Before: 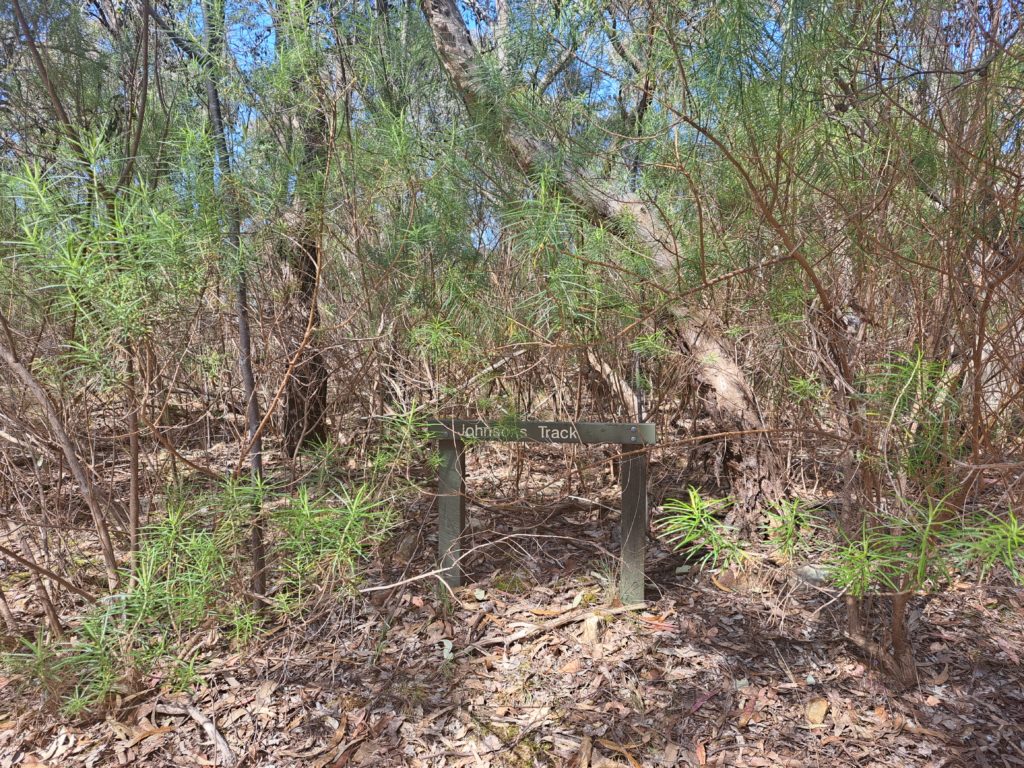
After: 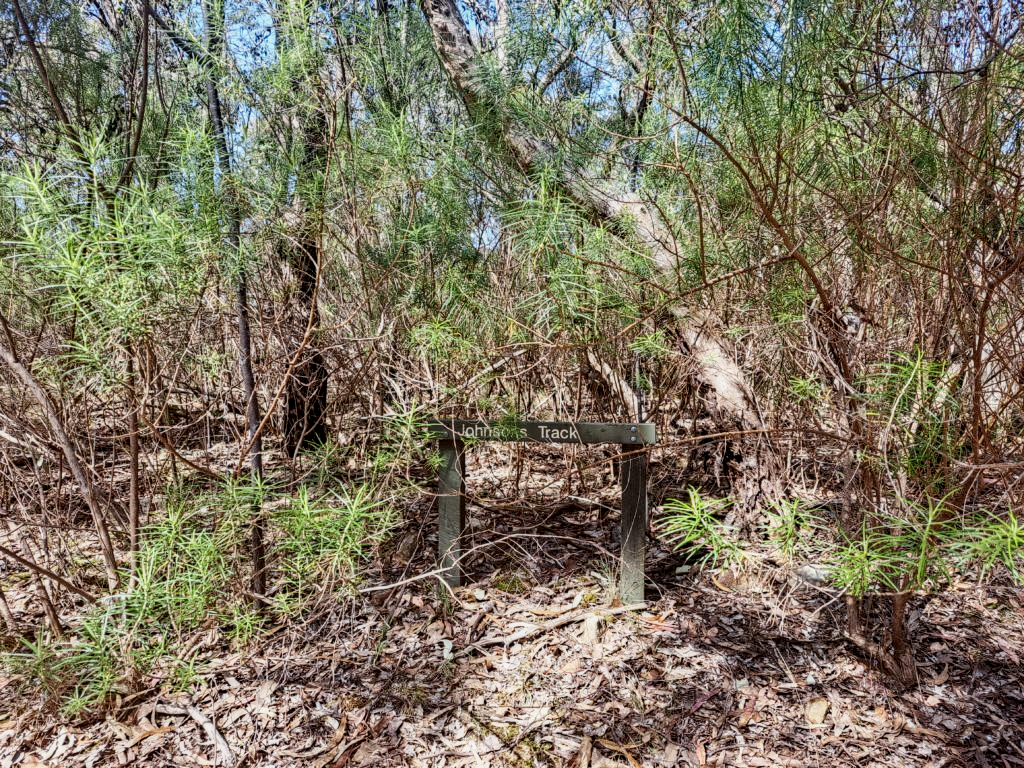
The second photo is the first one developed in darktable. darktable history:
sigmoid: contrast 1.7, skew -0.2, preserve hue 0%, red attenuation 0.1, red rotation 0.035, green attenuation 0.1, green rotation -0.017, blue attenuation 0.15, blue rotation -0.052, base primaries Rec2020
local contrast: highlights 25%, detail 150%
